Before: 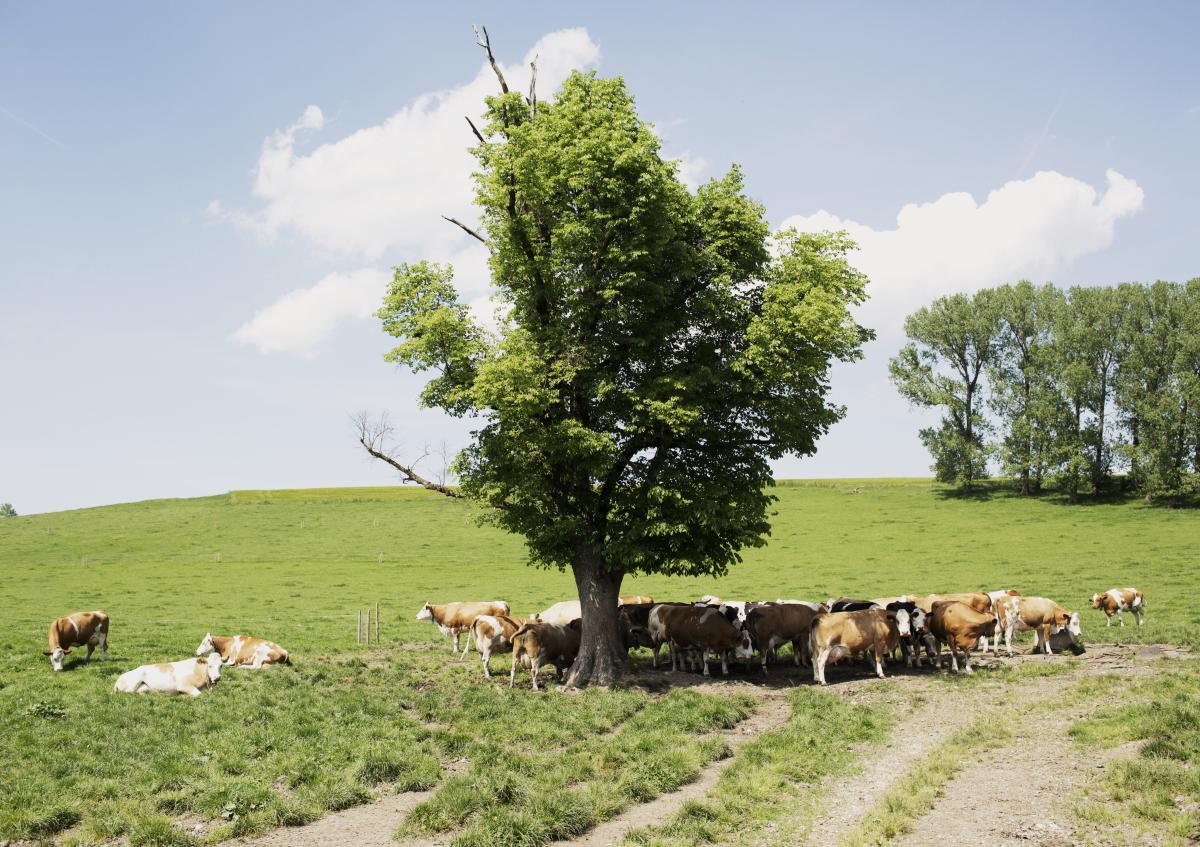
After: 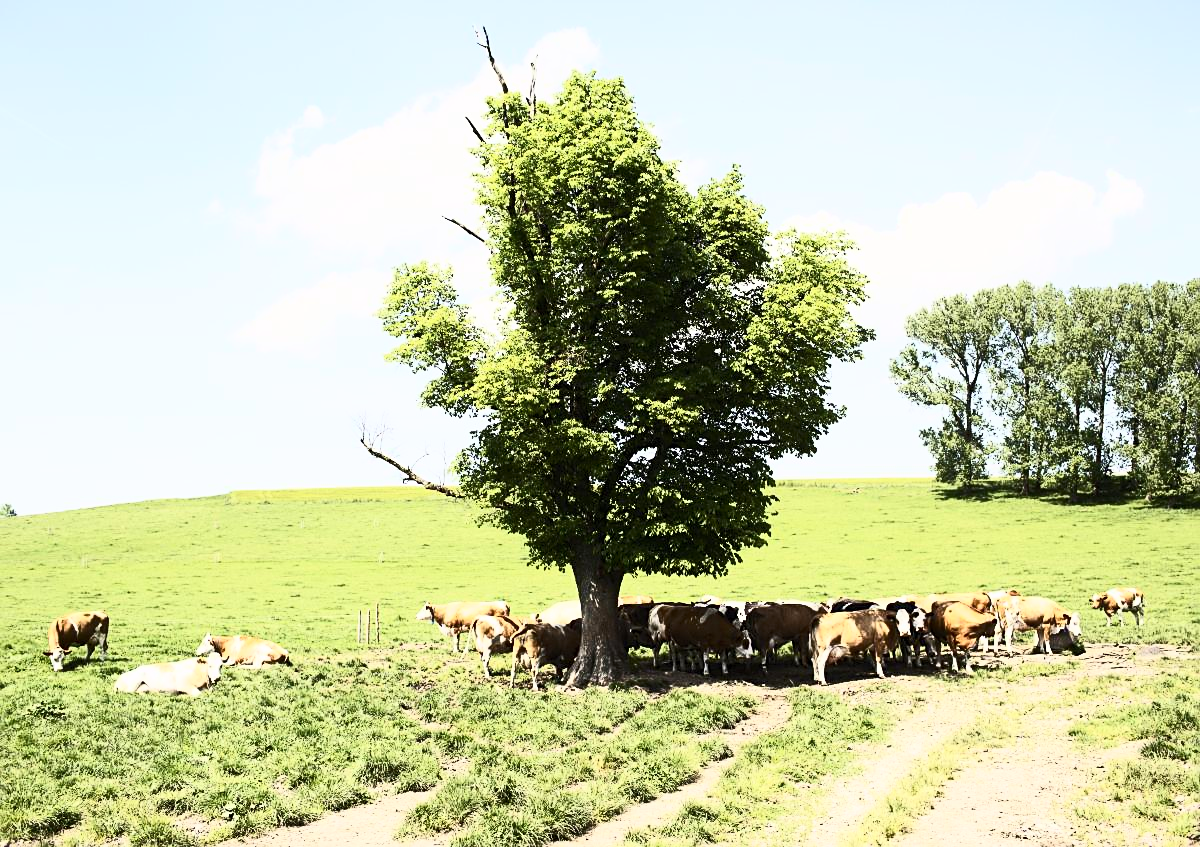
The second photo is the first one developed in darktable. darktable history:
sharpen: on, module defaults
contrast brightness saturation: contrast 0.62, brightness 0.34, saturation 0.14
